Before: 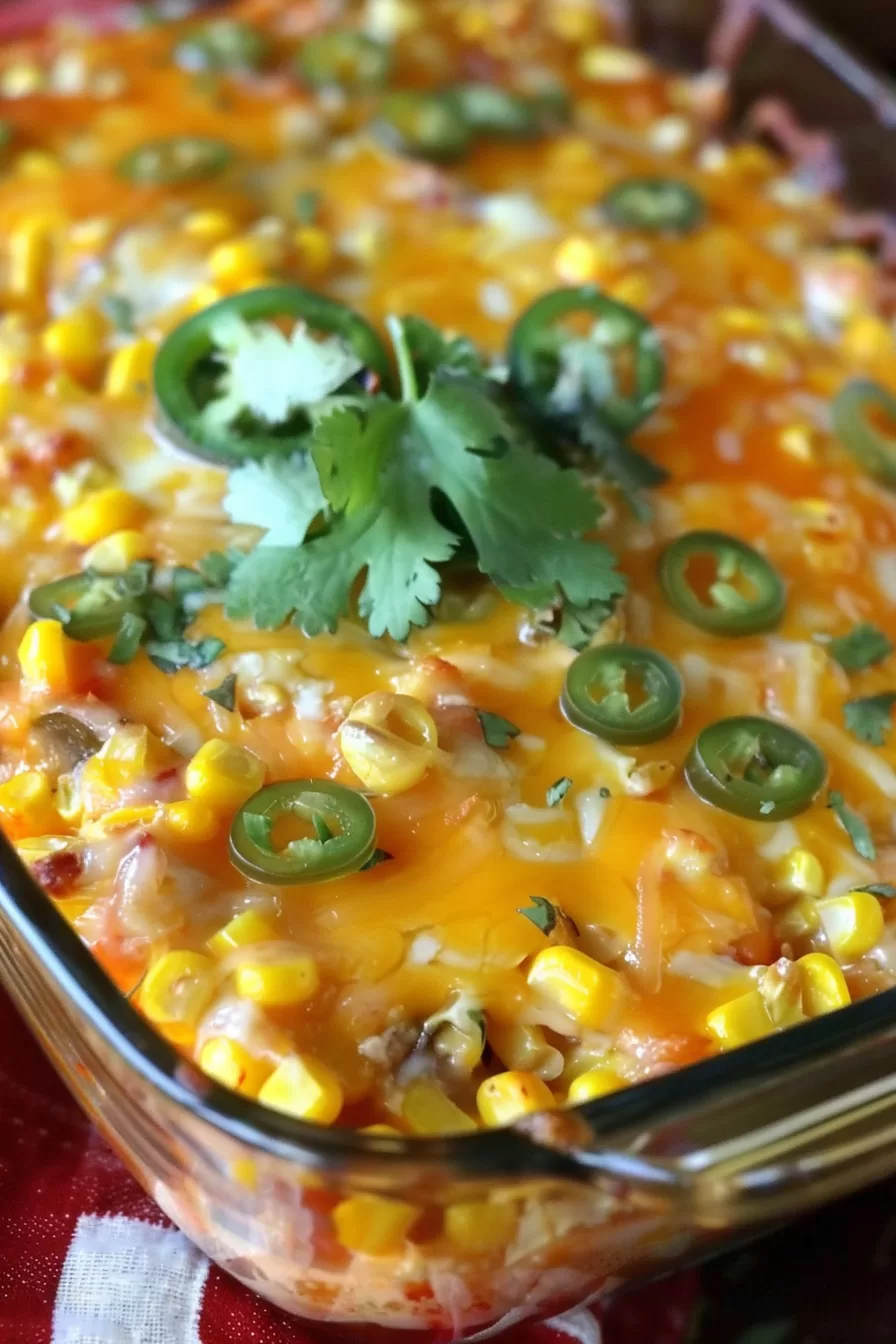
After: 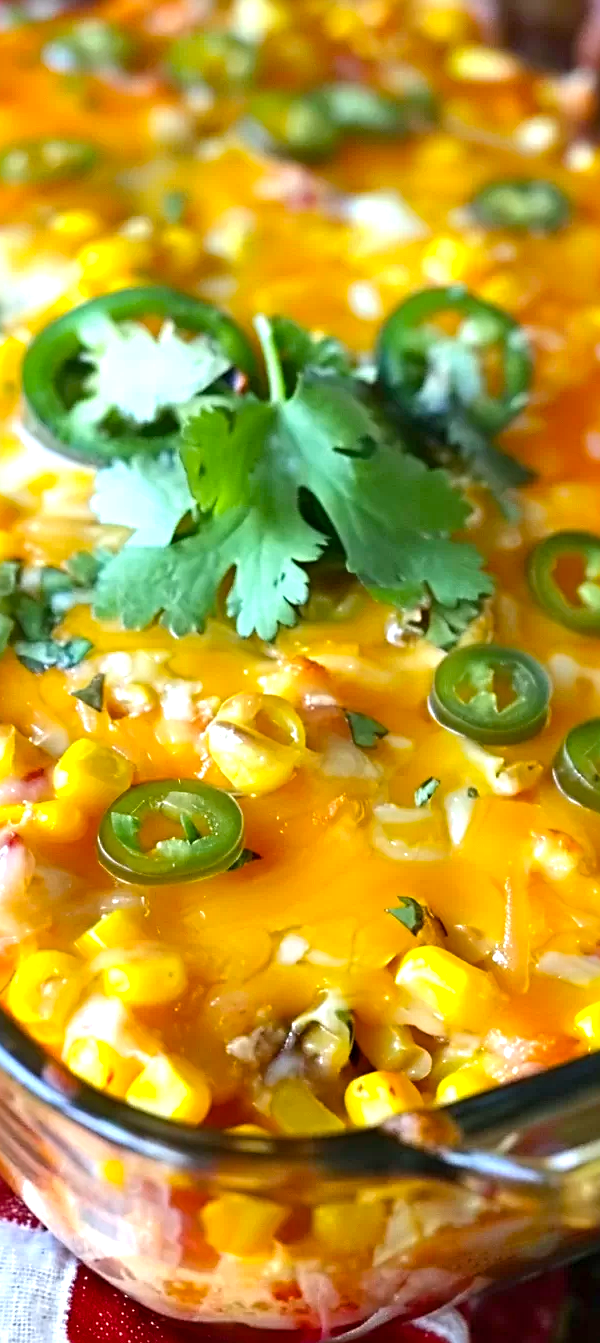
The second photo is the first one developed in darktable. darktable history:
exposure: exposure 0.604 EV, compensate exposure bias true, compensate highlight preservation false
sharpen: radius 3.998
color balance rgb: power › hue 206.72°, perceptual saturation grading › global saturation 25.88%, global vibrance 9.368%
crop and rotate: left 14.823%, right 18.124%
